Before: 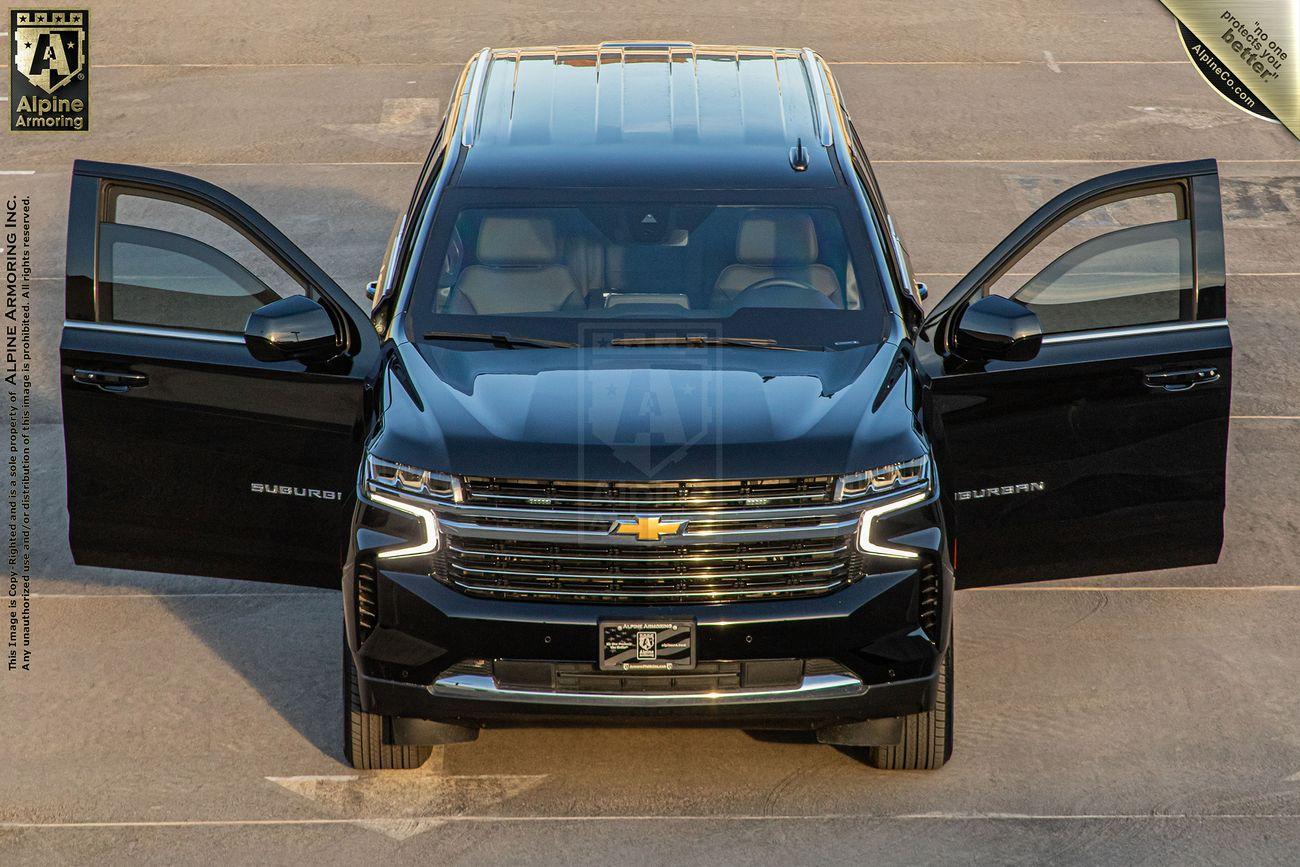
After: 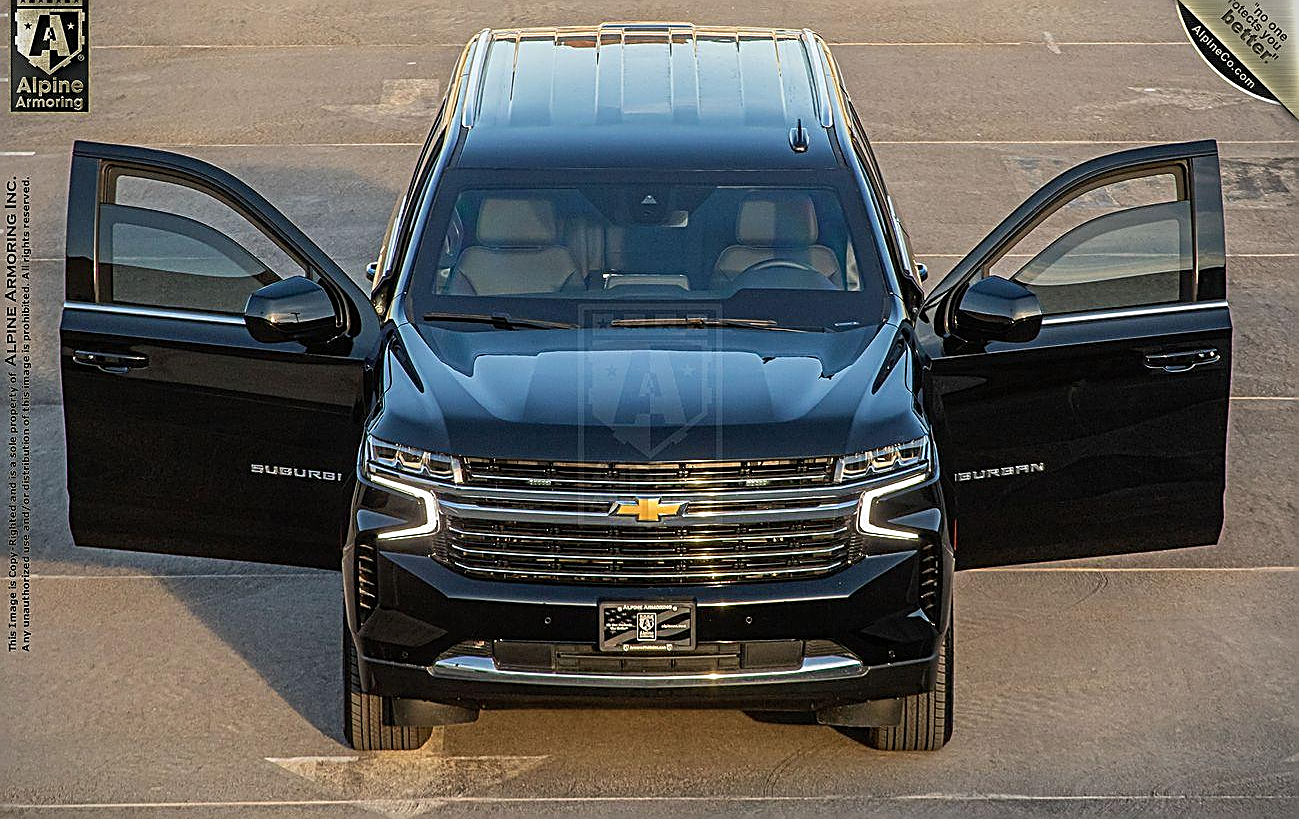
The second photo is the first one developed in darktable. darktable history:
crop and rotate: top 2.289%, bottom 3.216%
color calibration: gray › normalize channels true, illuminant same as pipeline (D50), adaptation XYZ, x 0.347, y 0.358, temperature 5008.04 K, gamut compression 0.022
sharpen: amount 1.007
vignetting: fall-off radius 61.01%, dithering 16-bit output, unbound false
